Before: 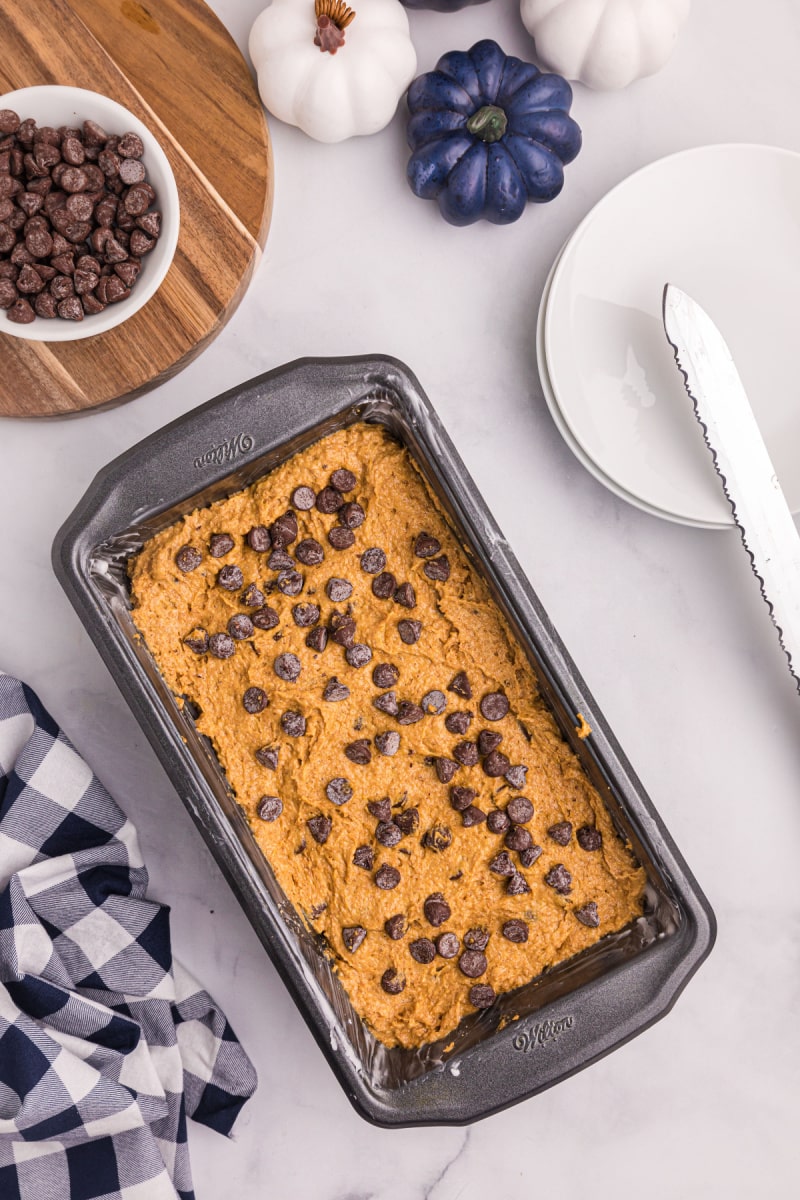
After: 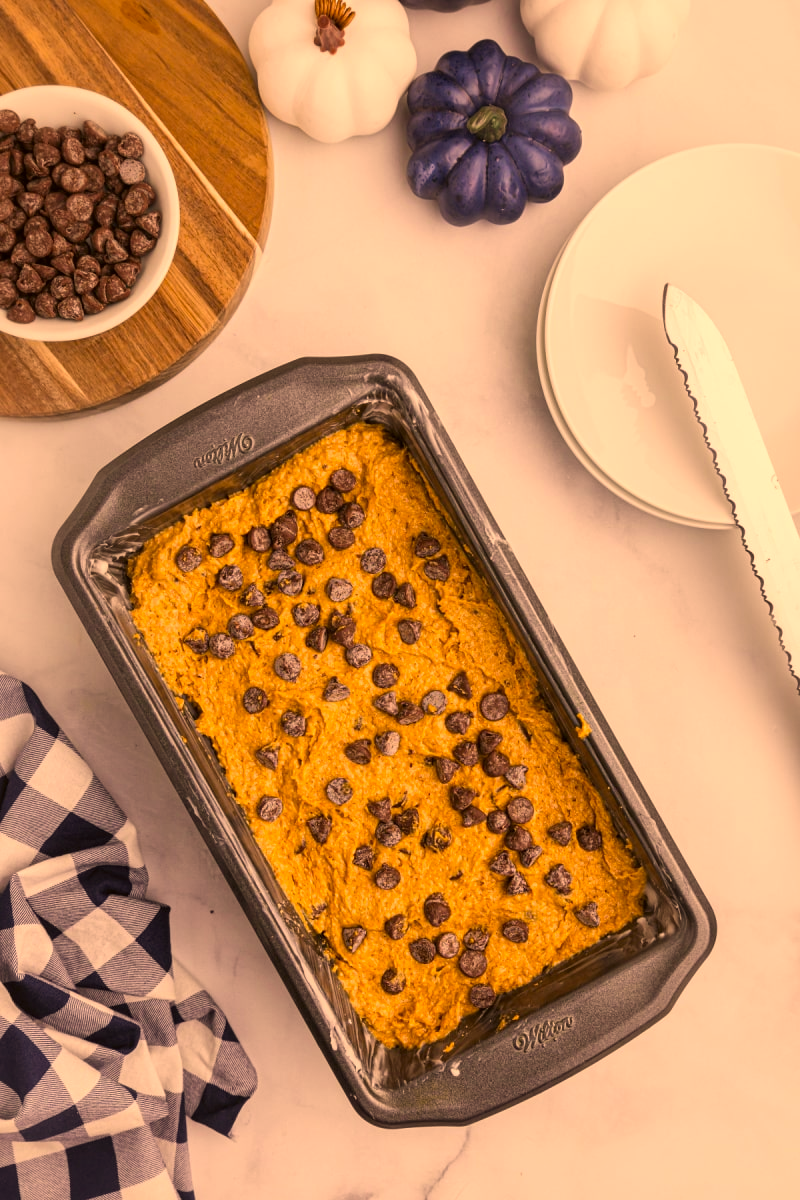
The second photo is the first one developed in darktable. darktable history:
color correction: highlights a* 18.28, highlights b* 35.8, shadows a* 1.46, shadows b* 6.03, saturation 1.01
